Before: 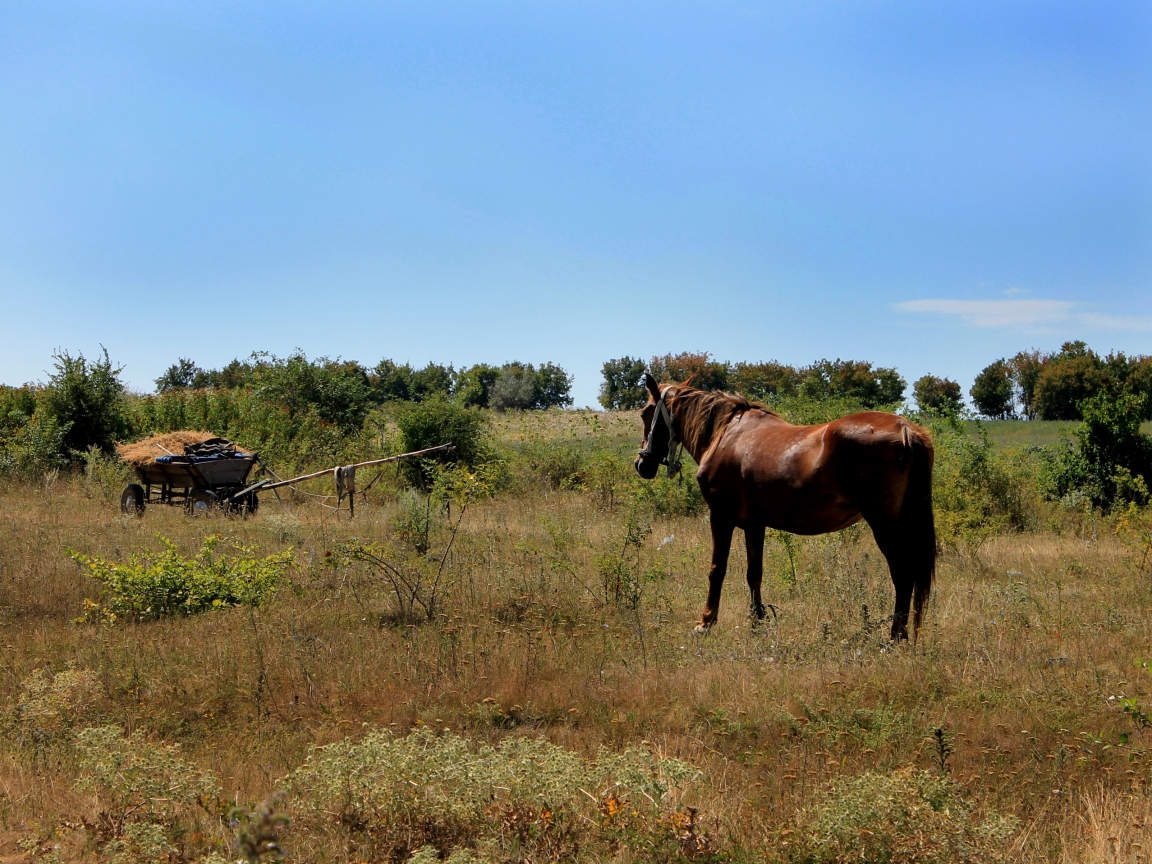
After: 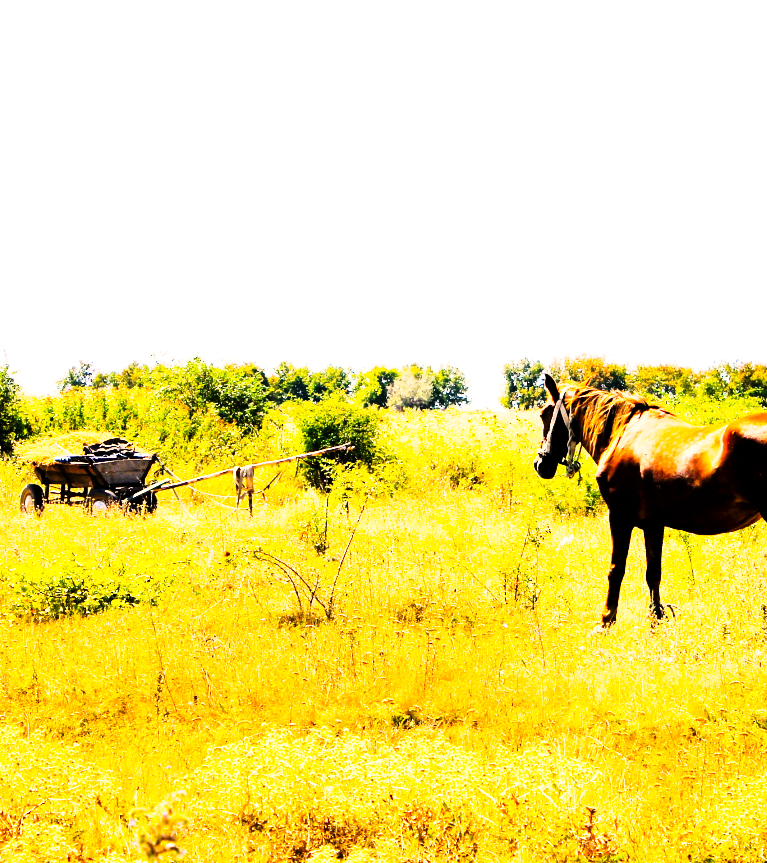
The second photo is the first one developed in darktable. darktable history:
exposure: exposure 2.25 EV, compensate highlight preservation false
color balance rgb: linear chroma grading › global chroma 15%, perceptual saturation grading › global saturation 30%
crop and rotate: left 8.786%, right 24.548%
tone curve: curves: ch0 [(0, 0) (0.137, 0.063) (0.255, 0.176) (0.502, 0.502) (0.749, 0.839) (1, 1)], color space Lab, linked channels, preserve colors none
base curve: curves: ch0 [(0, 0) (0.028, 0.03) (0.121, 0.232) (0.46, 0.748) (0.859, 0.968) (1, 1)], preserve colors none
color correction: highlights a* 11.96, highlights b* 11.58
